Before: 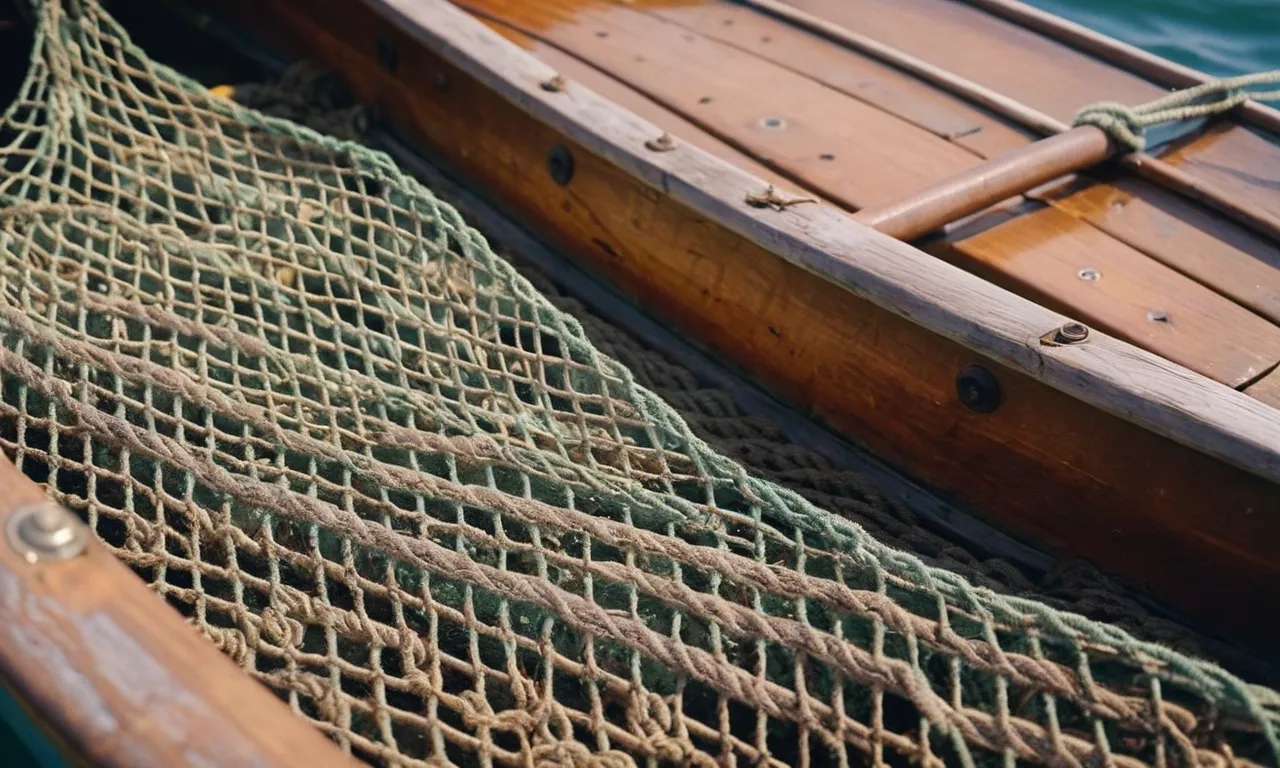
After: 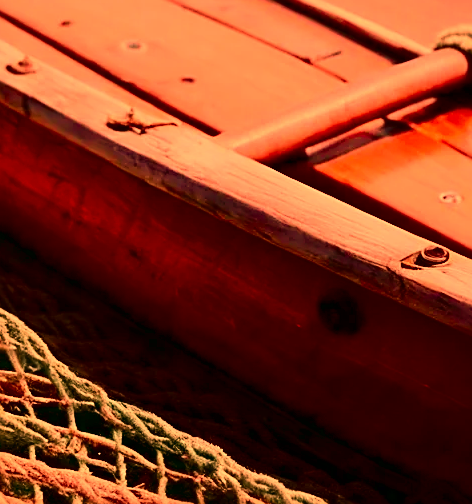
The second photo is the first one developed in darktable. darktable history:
white balance: red 1.467, blue 0.684
color balance rgb: linear chroma grading › global chroma 1.5%, linear chroma grading › mid-tones -1%, perceptual saturation grading › global saturation -3%, perceptual saturation grading › shadows -2%
tone equalizer: on, module defaults
sharpen: on, module defaults
contrast equalizer: octaves 7, y [[0.502, 0.505, 0.512, 0.529, 0.564, 0.588], [0.5 ×6], [0.502, 0.505, 0.512, 0.529, 0.564, 0.588], [0, 0.001, 0.001, 0.004, 0.008, 0.011], [0, 0.001, 0.001, 0.004, 0.008, 0.011]], mix -1
tone curve: curves: ch0 [(0, 0) (0.068, 0.012) (0.183, 0.089) (0.341, 0.283) (0.547, 0.532) (0.828, 0.815) (1, 0.983)]; ch1 [(0, 0) (0.23, 0.166) (0.34, 0.308) (0.371, 0.337) (0.429, 0.411) (0.477, 0.462) (0.499, 0.5) (0.529, 0.537) (0.559, 0.582) (0.743, 0.798) (1, 1)]; ch2 [(0, 0) (0.431, 0.414) (0.498, 0.503) (0.524, 0.528) (0.568, 0.546) (0.6, 0.597) (0.634, 0.645) (0.728, 0.742) (1, 1)], color space Lab, independent channels, preserve colors none
contrast brightness saturation: contrast 0.21, brightness -0.11, saturation 0.21
crop and rotate: left 49.936%, top 10.094%, right 13.136%, bottom 24.256%
